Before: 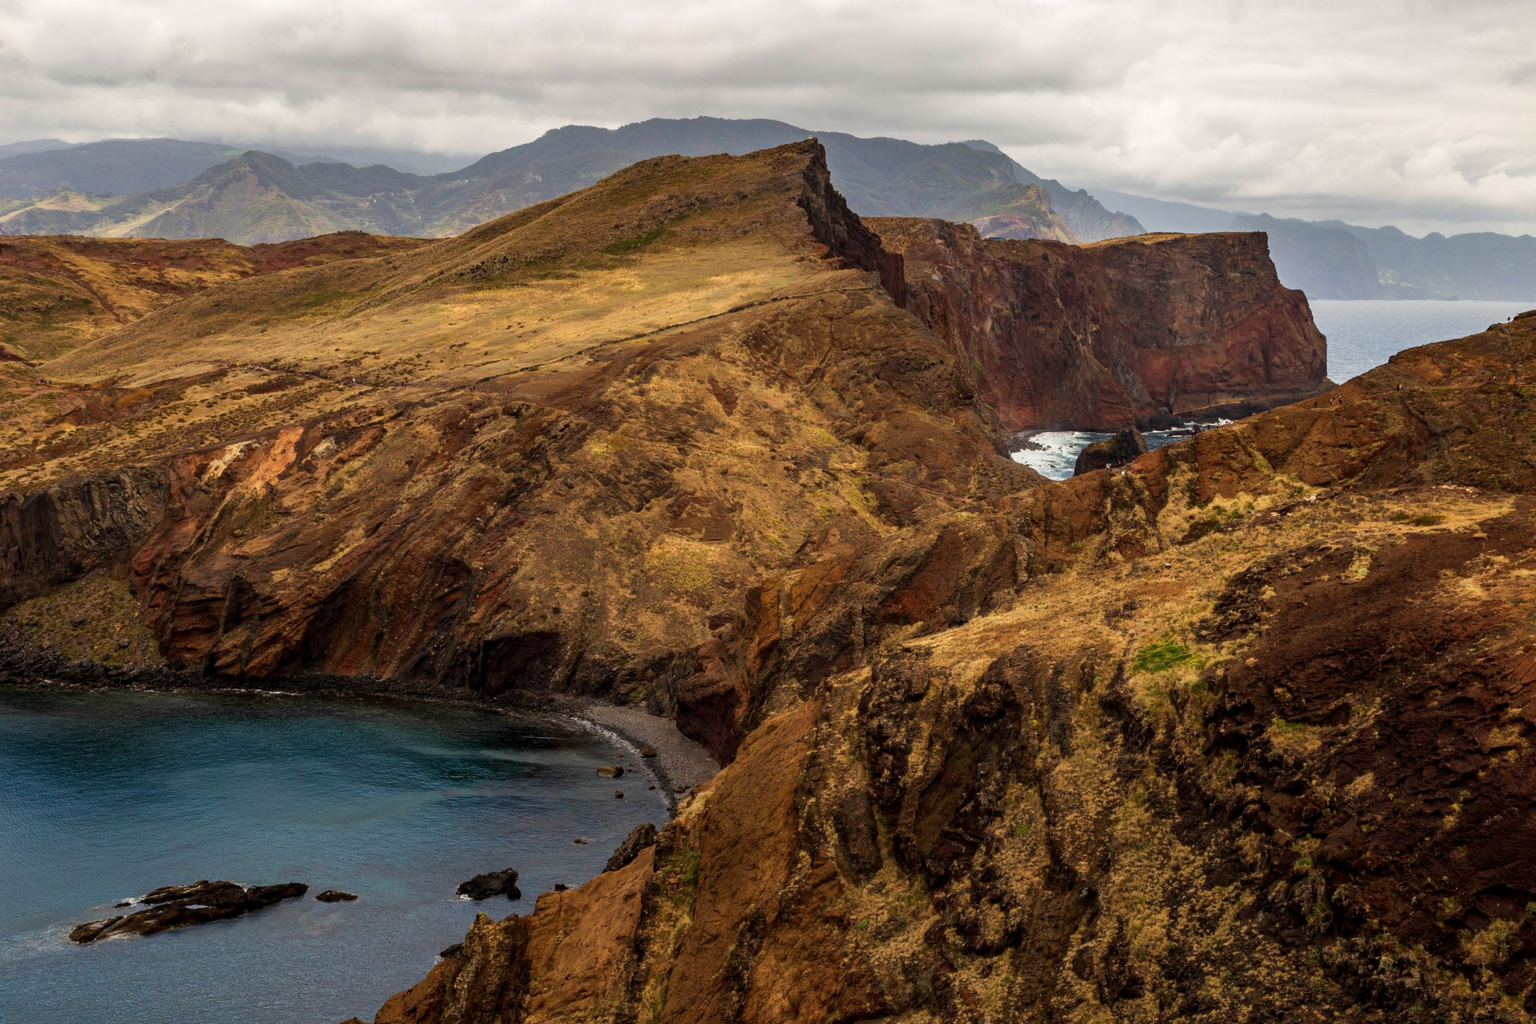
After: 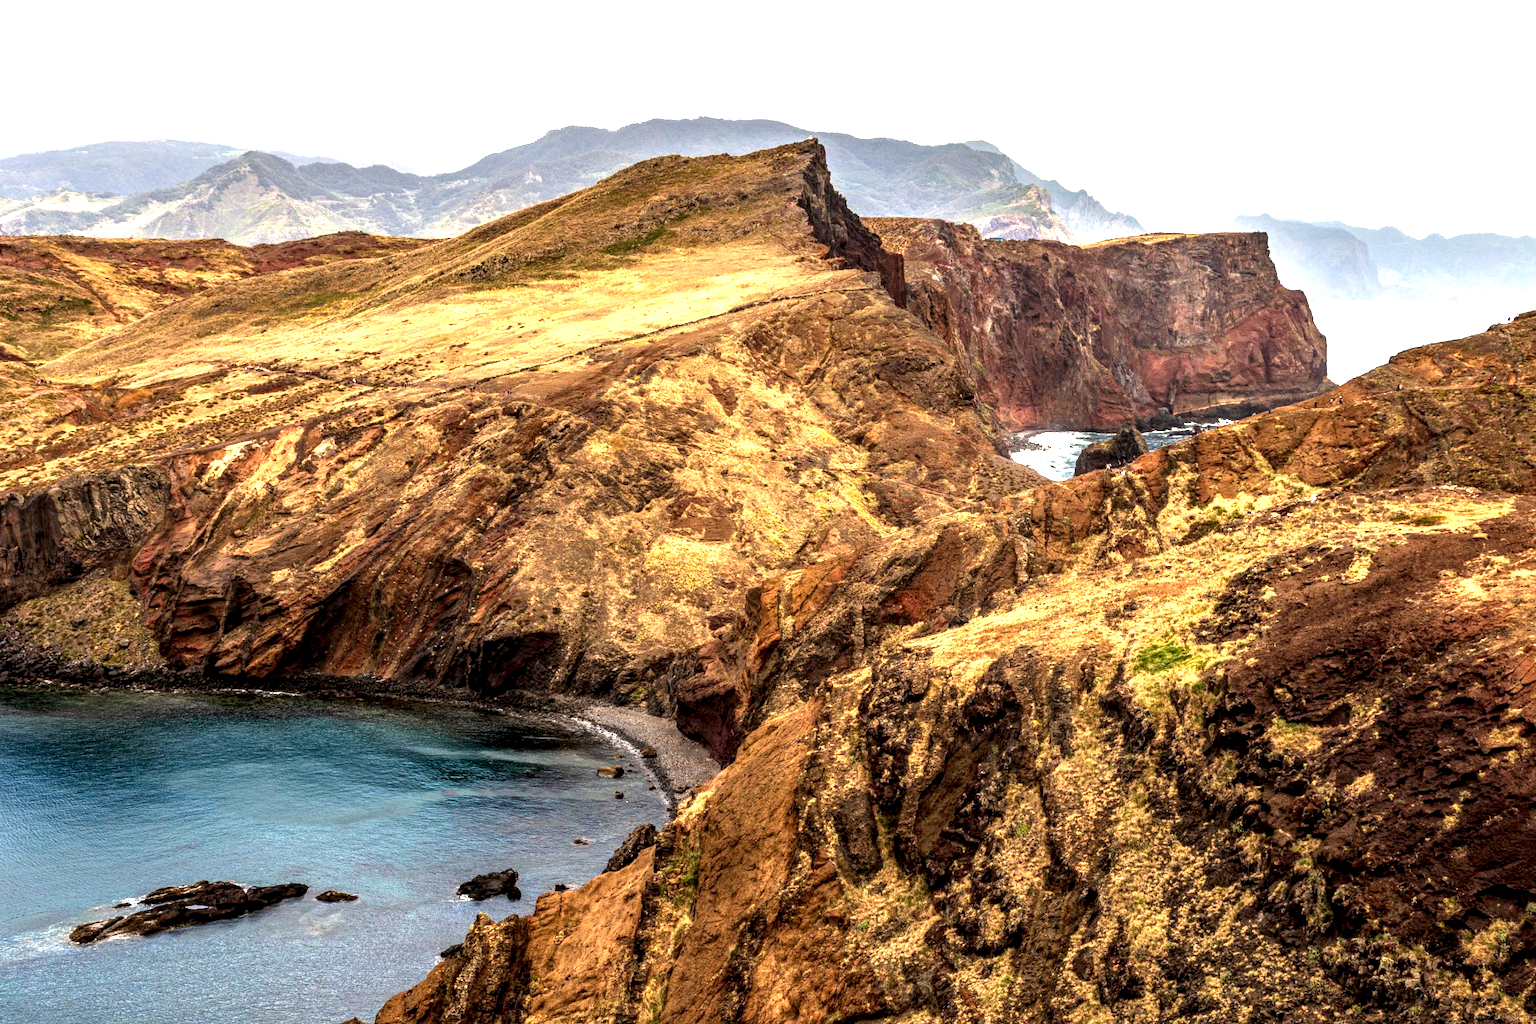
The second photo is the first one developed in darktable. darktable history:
white balance: emerald 1
rgb levels: preserve colors max RGB
local contrast: detail 160%
exposure: black level correction 0, exposure 1.5 EV, compensate exposure bias true, compensate highlight preservation false
